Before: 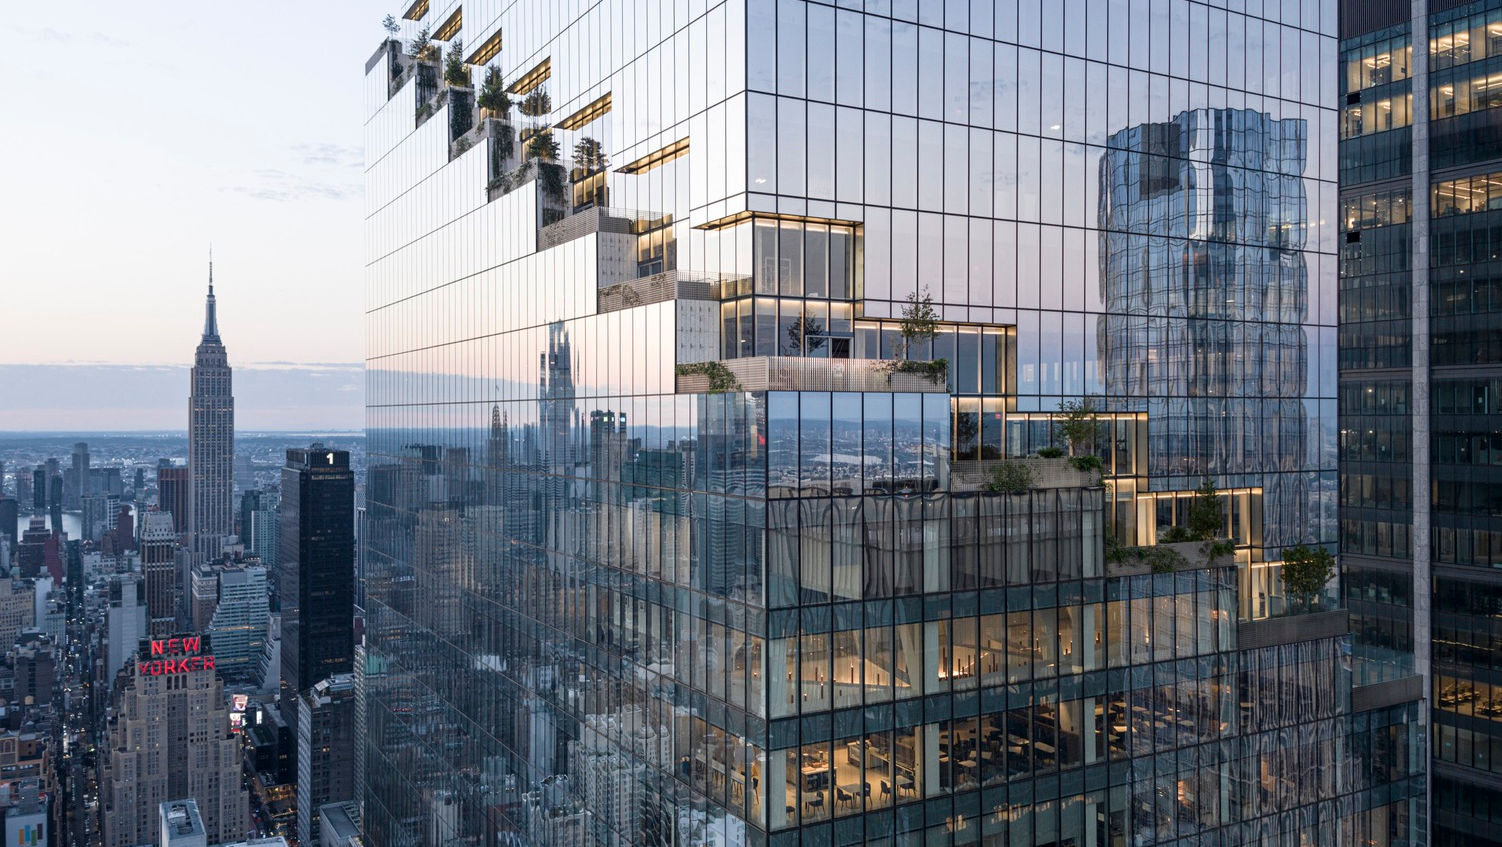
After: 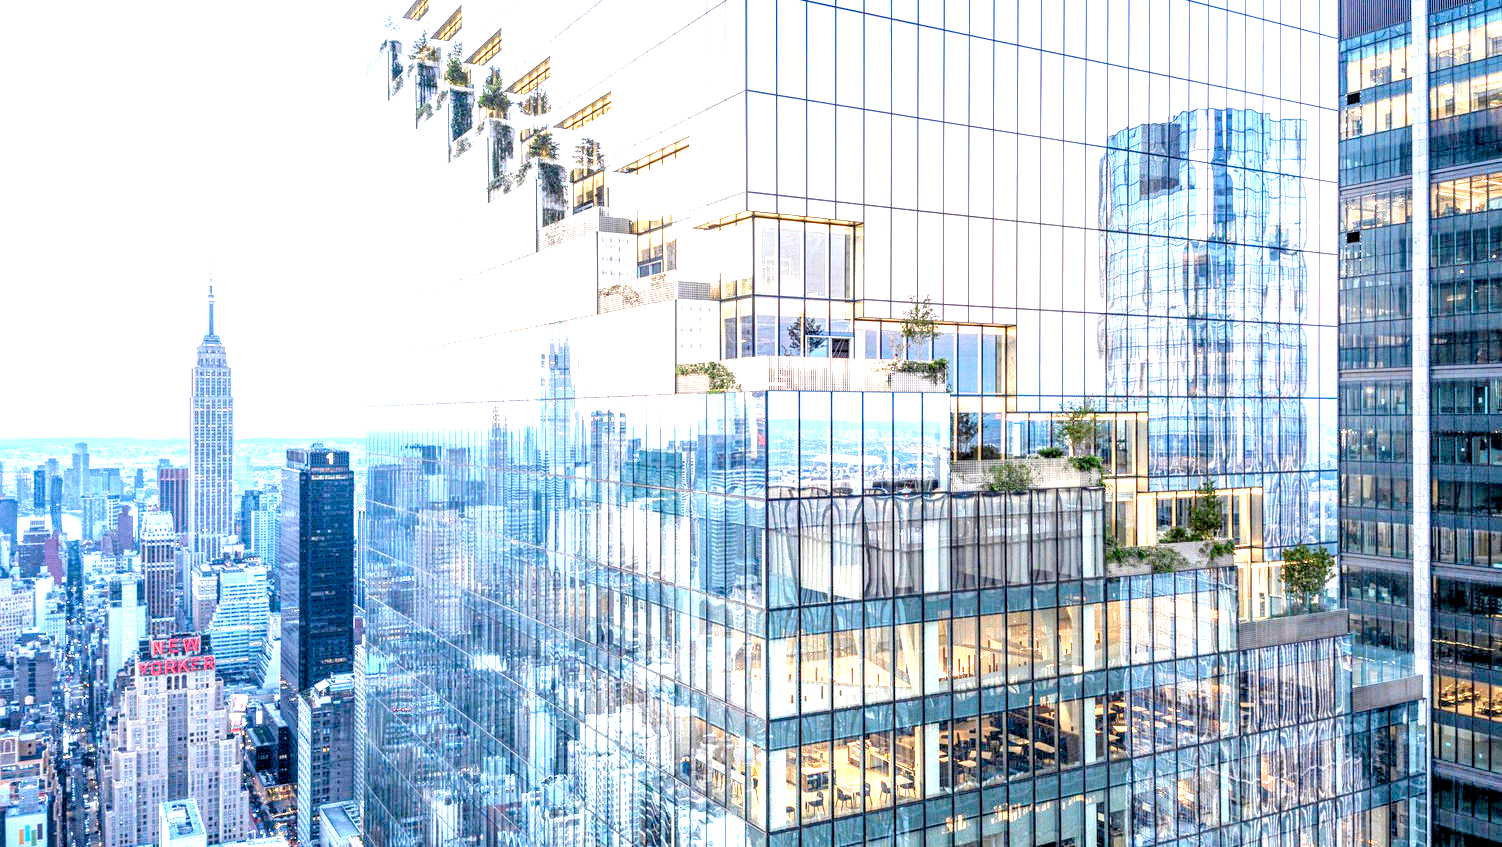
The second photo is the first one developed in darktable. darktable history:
levels: levels [0.072, 0.414, 0.976]
local contrast: highlights 65%, shadows 54%, detail 169%, midtone range 0.514
exposure: exposure 2 EV, compensate highlight preservation false
color zones: curves: ch0 [(0.068, 0.464) (0.25, 0.5) (0.48, 0.508) (0.75, 0.536) (0.886, 0.476) (0.967, 0.456)]; ch1 [(0.066, 0.456) (0.25, 0.5) (0.616, 0.508) (0.746, 0.56) (0.934, 0.444)]
